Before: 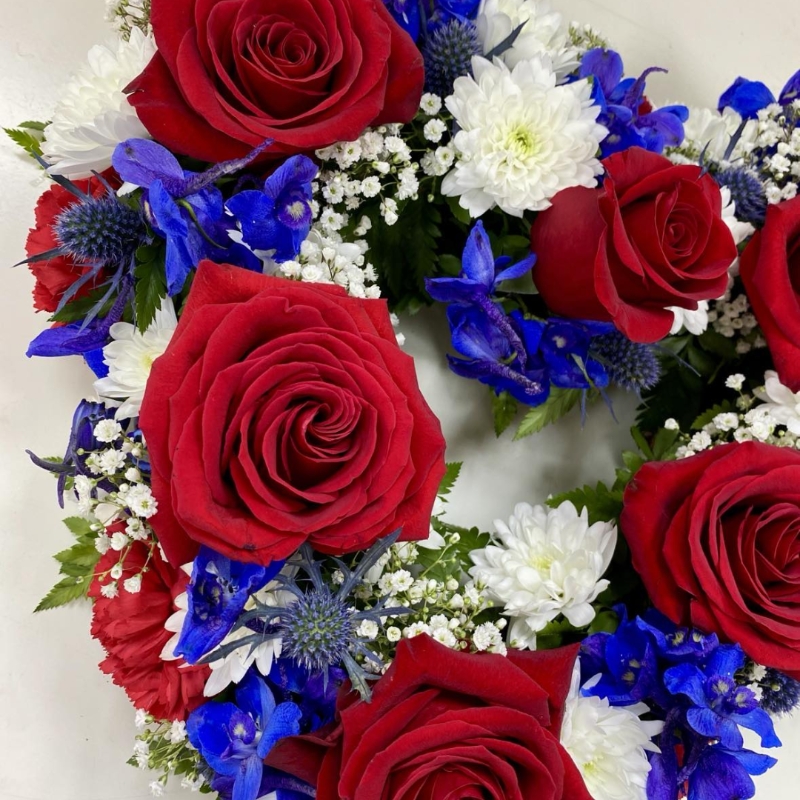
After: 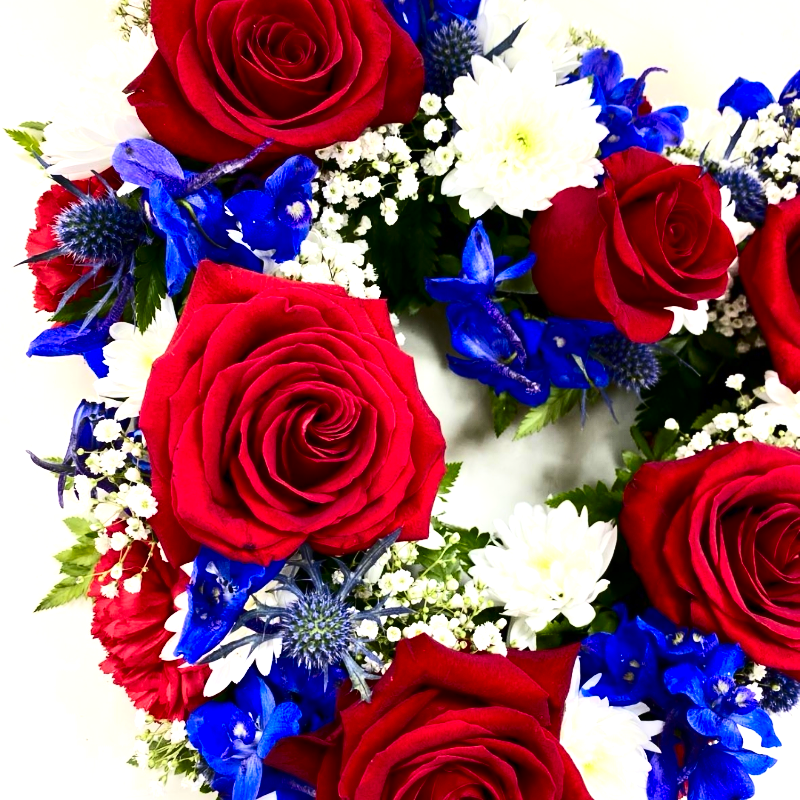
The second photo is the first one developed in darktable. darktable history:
exposure: black level correction 0, exposure 0.899 EV, compensate highlight preservation false
tone equalizer: on, module defaults
contrast brightness saturation: contrast 0.32, brightness -0.066, saturation 0.174
